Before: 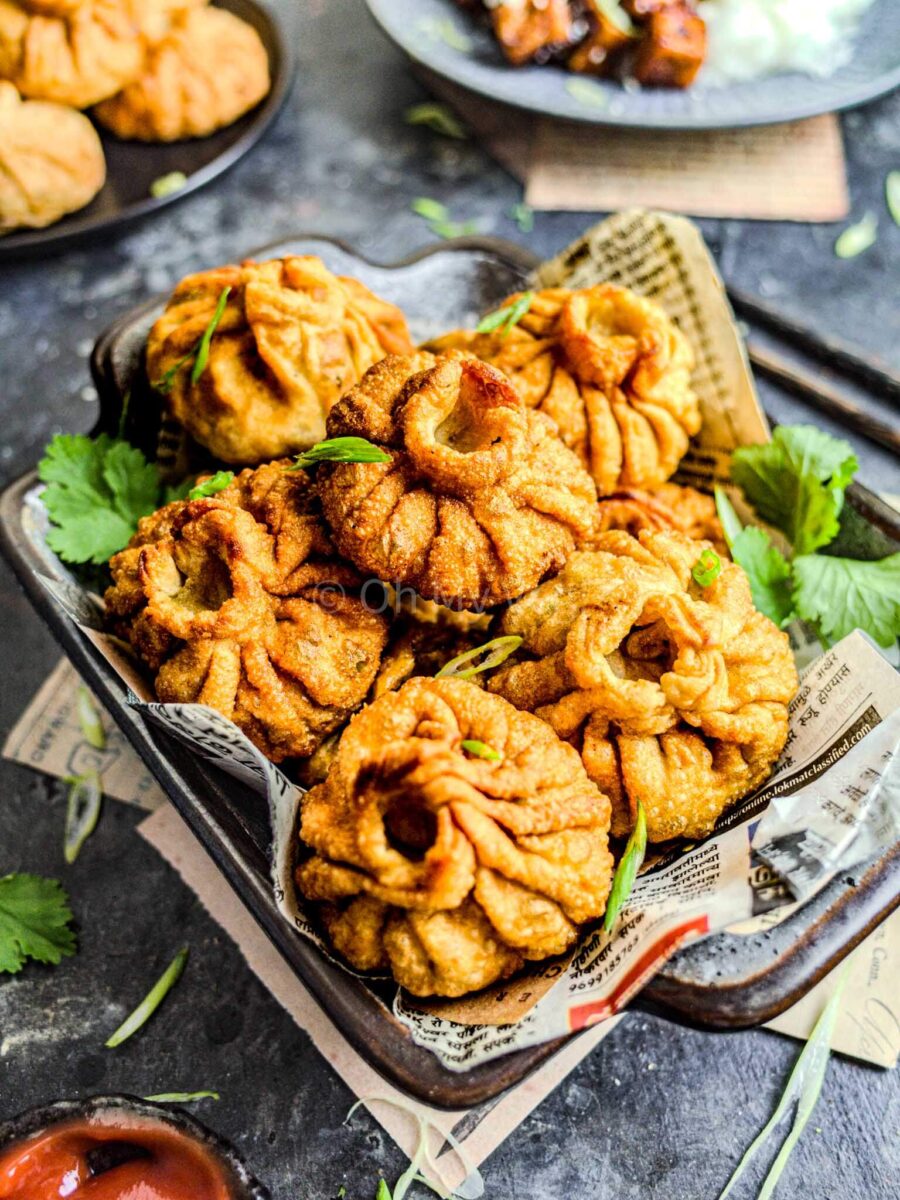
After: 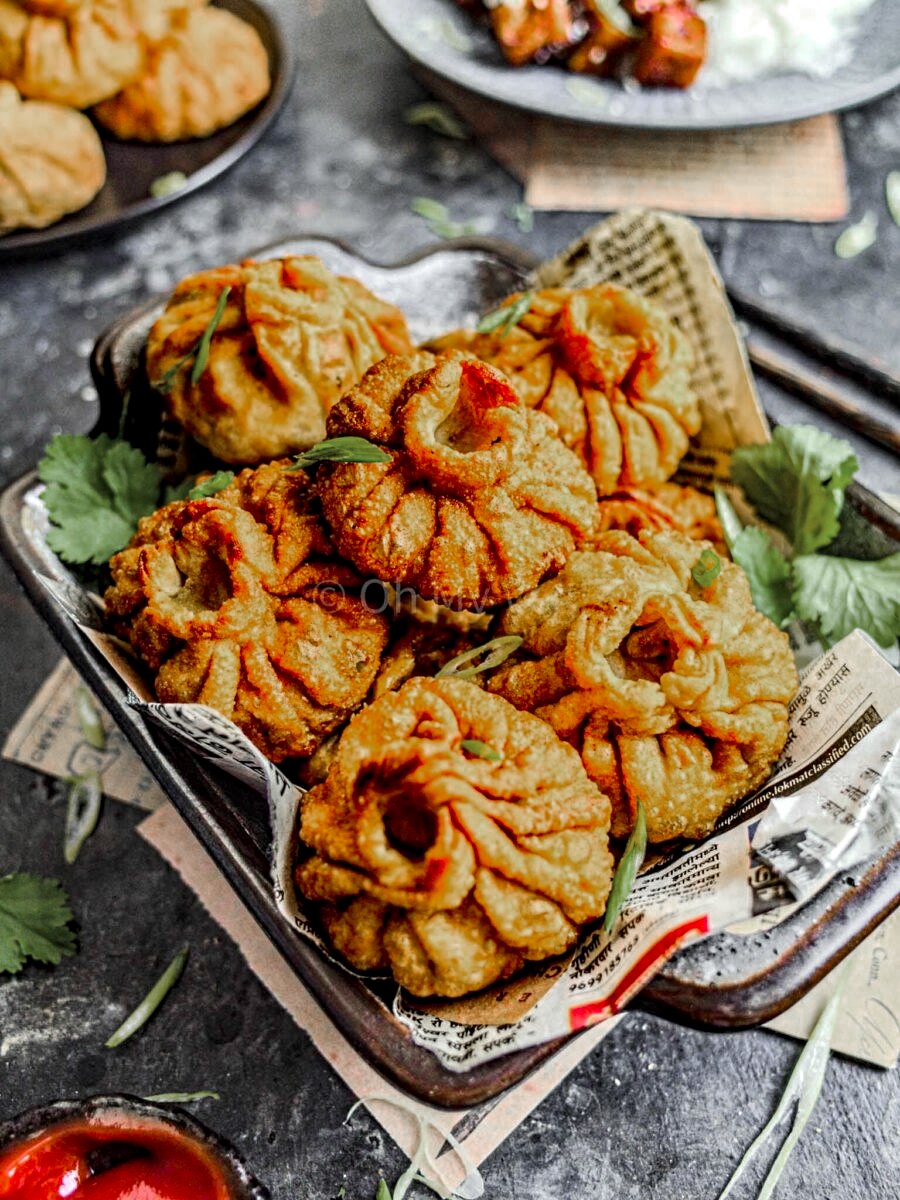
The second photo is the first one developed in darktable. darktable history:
contrast equalizer: octaves 7, y [[0.502, 0.517, 0.543, 0.576, 0.611, 0.631], [0.5 ×6], [0.5 ×6], [0 ×6], [0 ×6]], mix 0.608
color zones: curves: ch0 [(0, 0.48) (0.209, 0.398) (0.305, 0.332) (0.429, 0.493) (0.571, 0.5) (0.714, 0.5) (0.857, 0.5) (1, 0.48)]; ch1 [(0, 0.736) (0.143, 0.625) (0.225, 0.371) (0.429, 0.256) (0.571, 0.241) (0.714, 0.213) (0.857, 0.48) (1, 0.736)]; ch2 [(0, 0.448) (0.143, 0.498) (0.286, 0.5) (0.429, 0.5) (0.571, 0.5) (0.714, 0.5) (0.857, 0.5) (1, 0.448)]
color correction: highlights b* -0.012
color calibration: illuminant same as pipeline (D50), adaptation XYZ, x 0.345, y 0.358, temperature 5013.95 K
